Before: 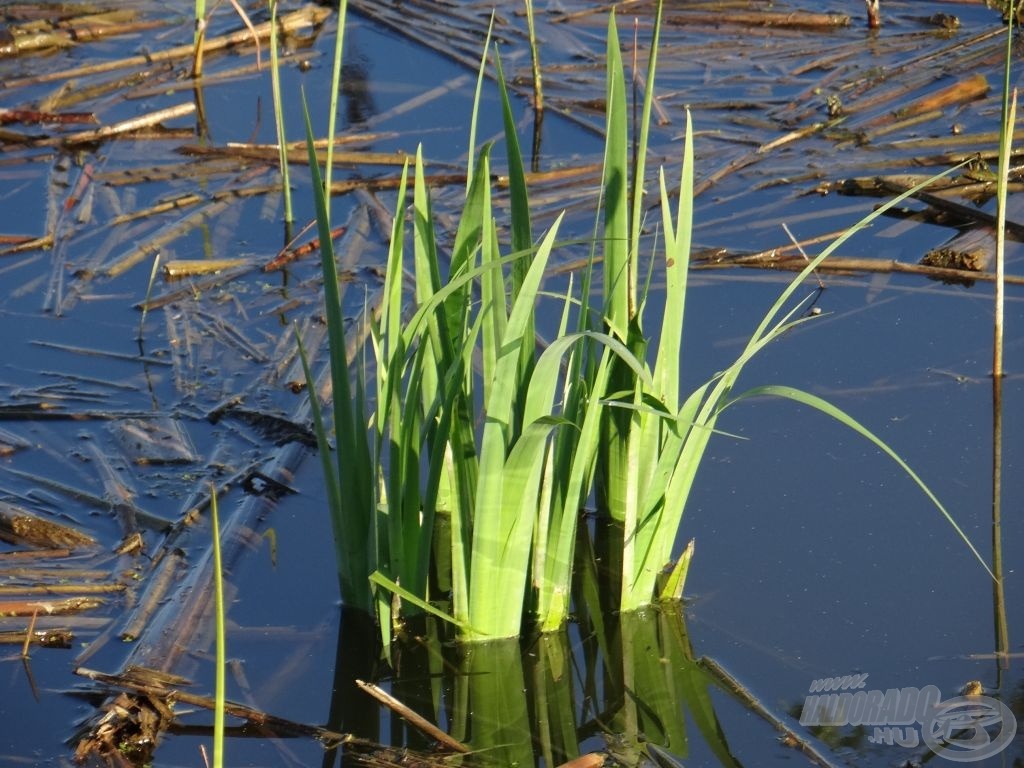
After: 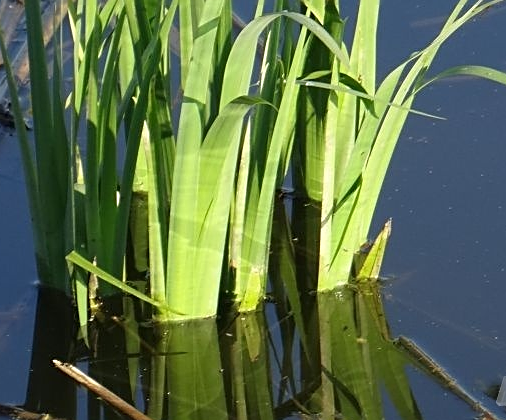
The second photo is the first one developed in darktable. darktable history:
sharpen: on, module defaults
crop: left 29.672%, top 41.786%, right 20.851%, bottom 3.487%
